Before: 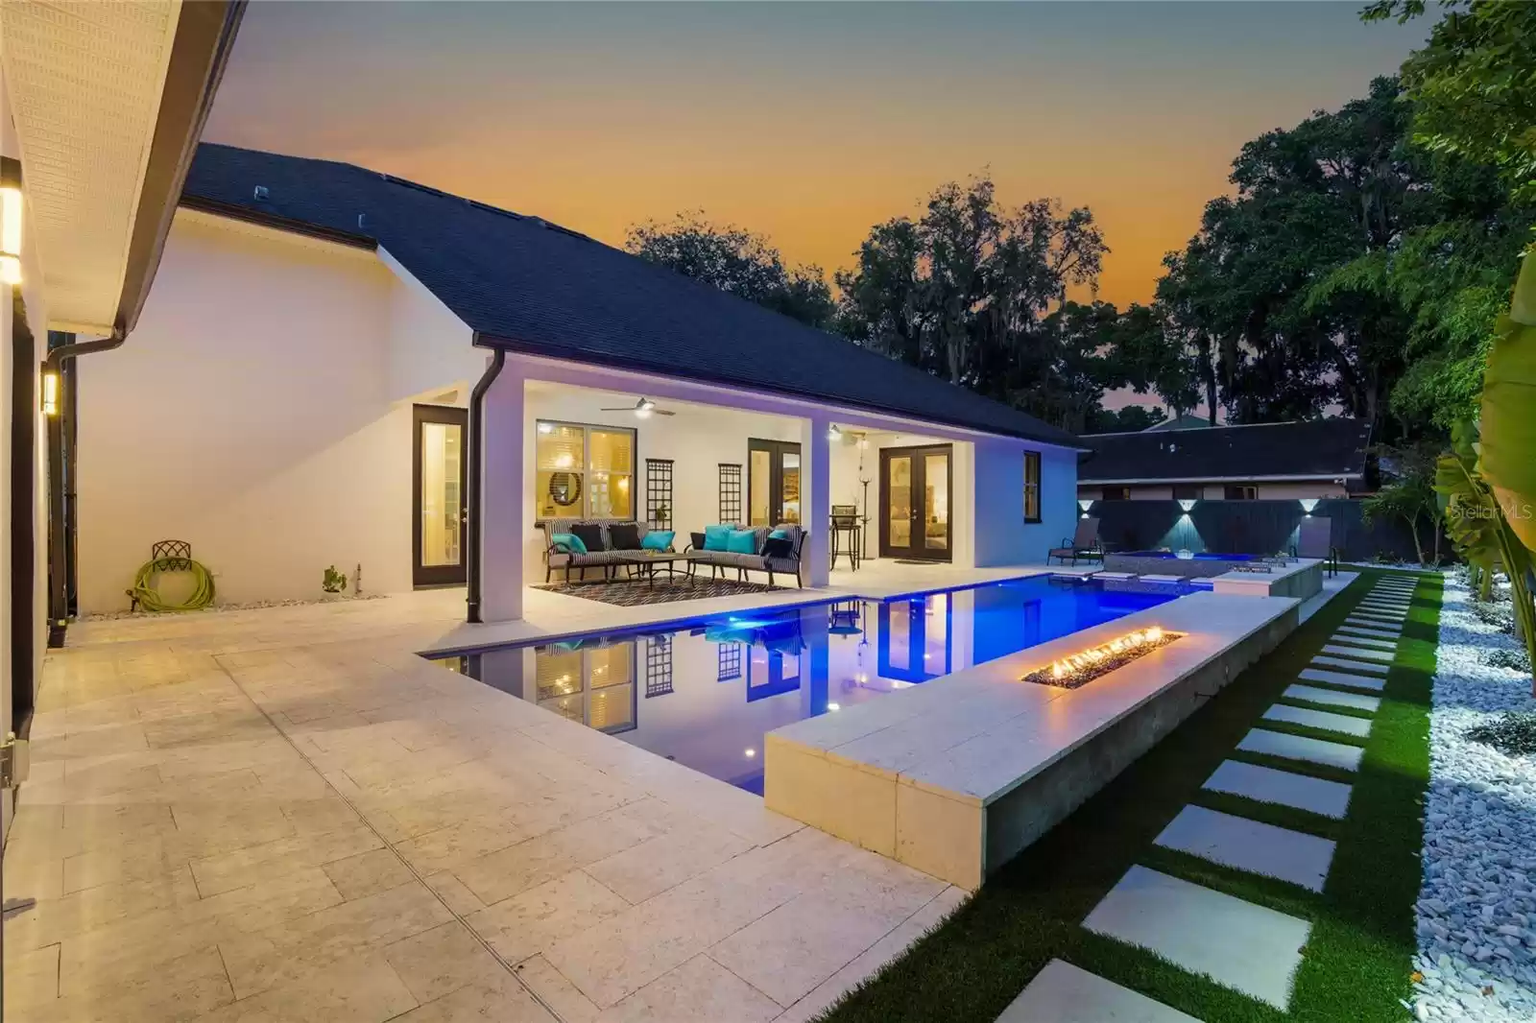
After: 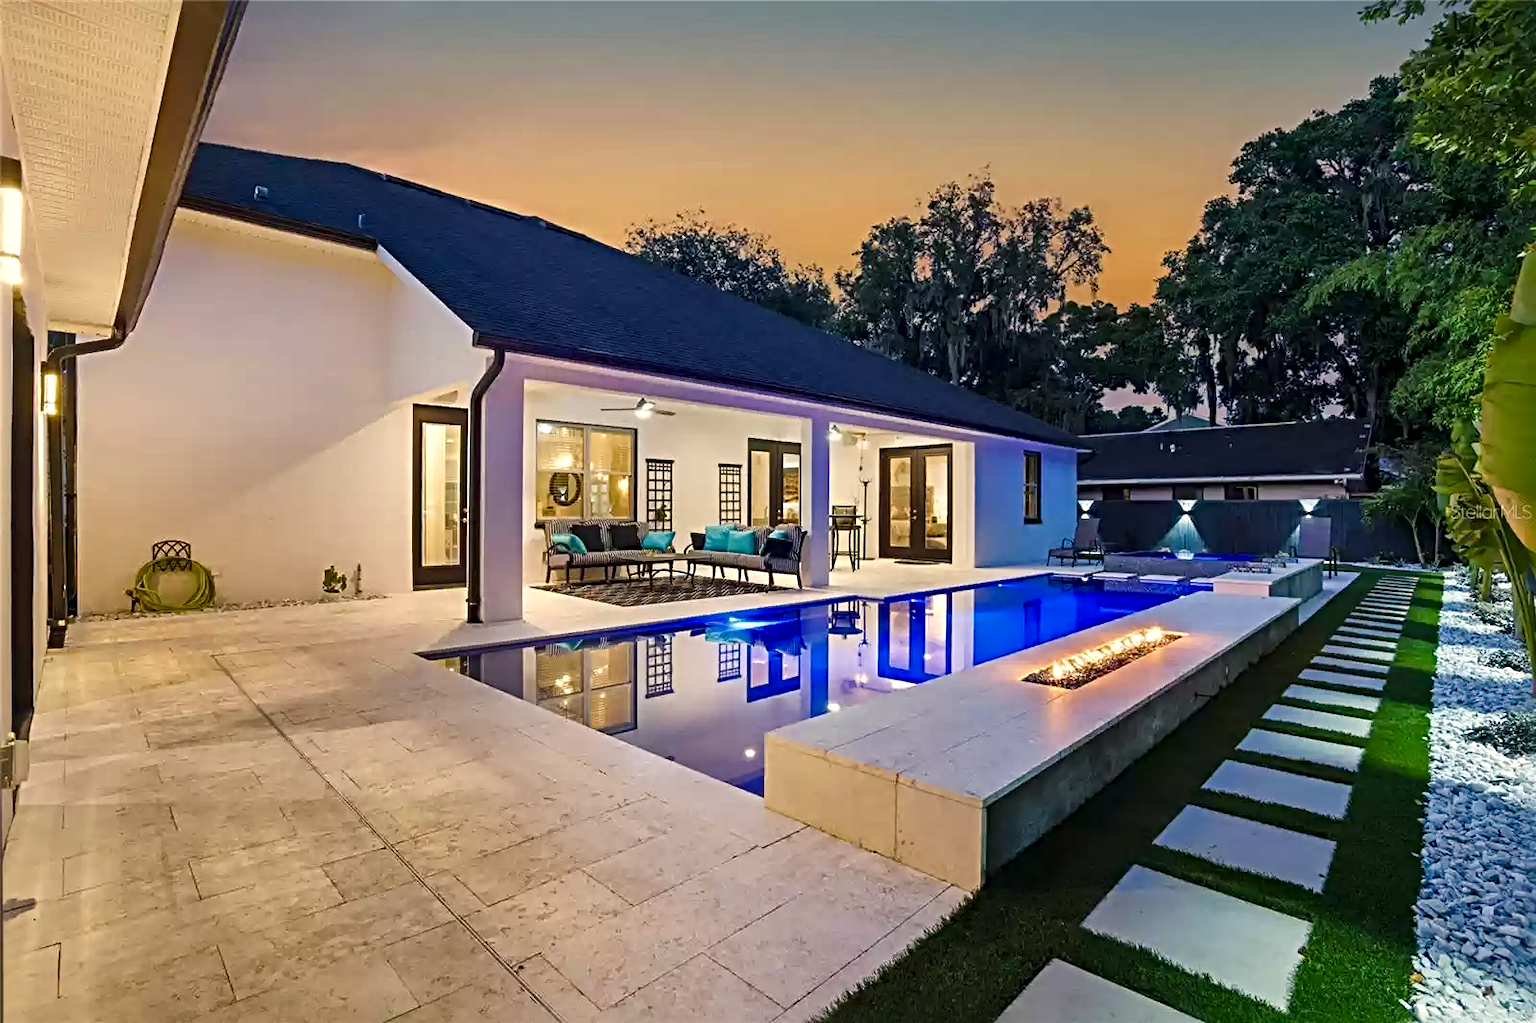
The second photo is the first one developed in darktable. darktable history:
local contrast: mode bilateral grid, contrast 25, coarseness 60, detail 151%, midtone range 0.2
color balance rgb: shadows lift › chroma 2%, shadows lift › hue 250°, power › hue 326.4°, highlights gain › chroma 2%, highlights gain › hue 64.8°, global offset › luminance 0.5%, global offset › hue 58.8°, perceptual saturation grading › highlights -25%, perceptual saturation grading › shadows 30%, global vibrance 15%
sharpen: radius 4.883
